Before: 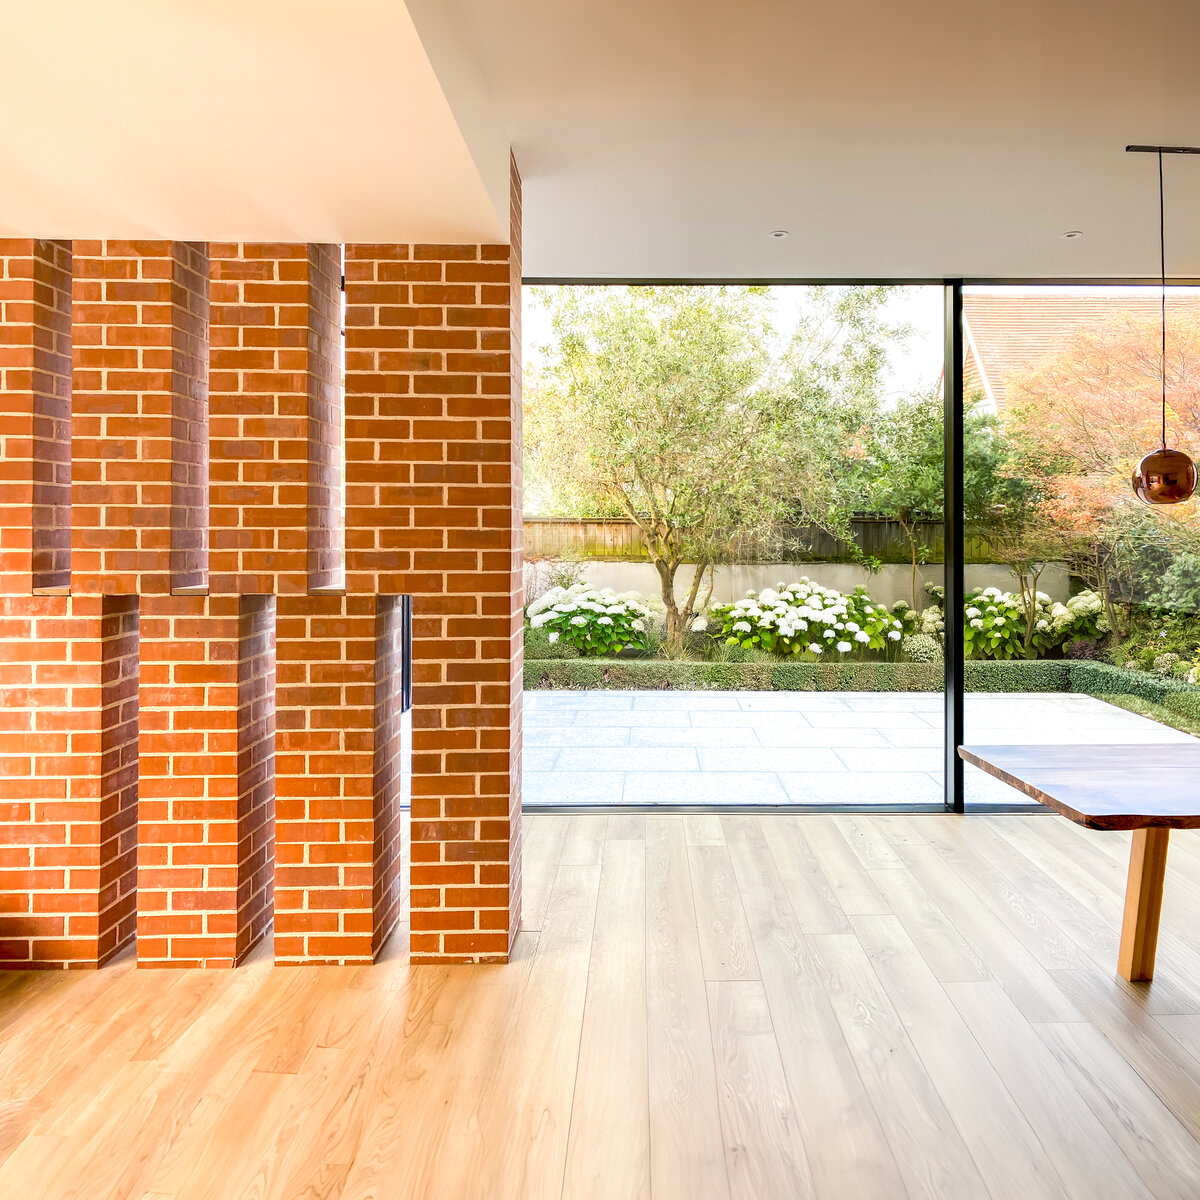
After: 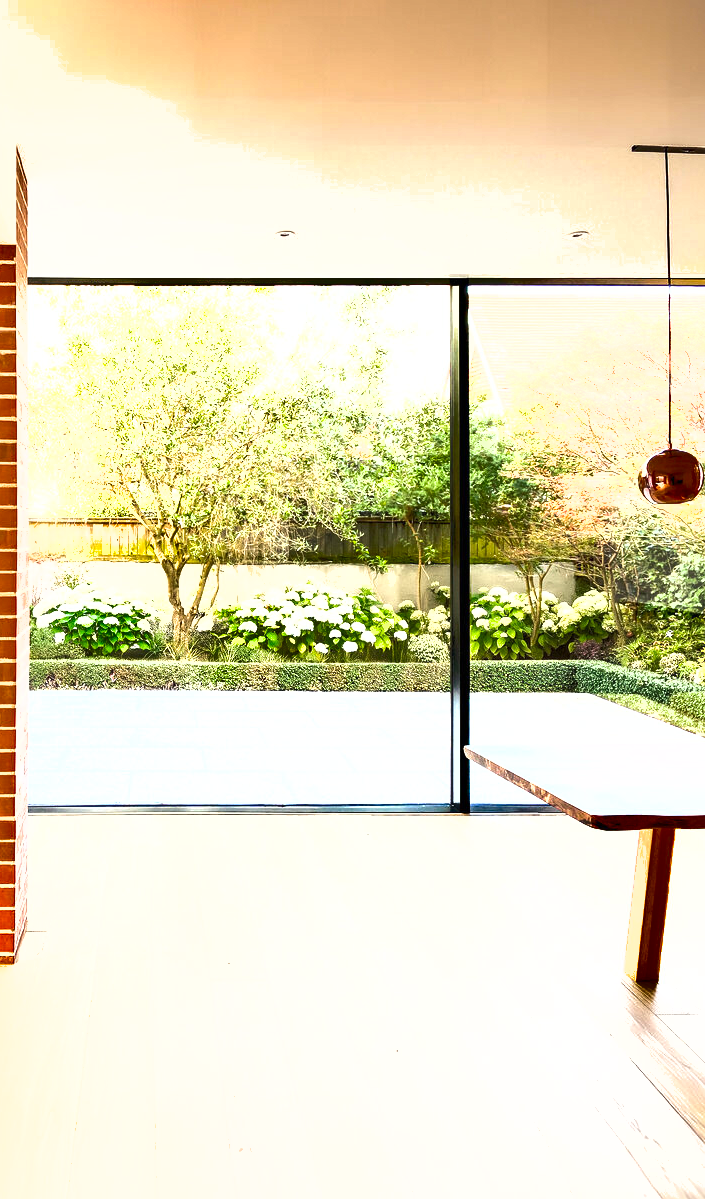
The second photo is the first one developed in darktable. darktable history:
crop: left 41.226%
shadows and highlights: low approximation 0.01, soften with gaussian
exposure: black level correction 0, exposure 1.124 EV, compensate highlight preservation false
